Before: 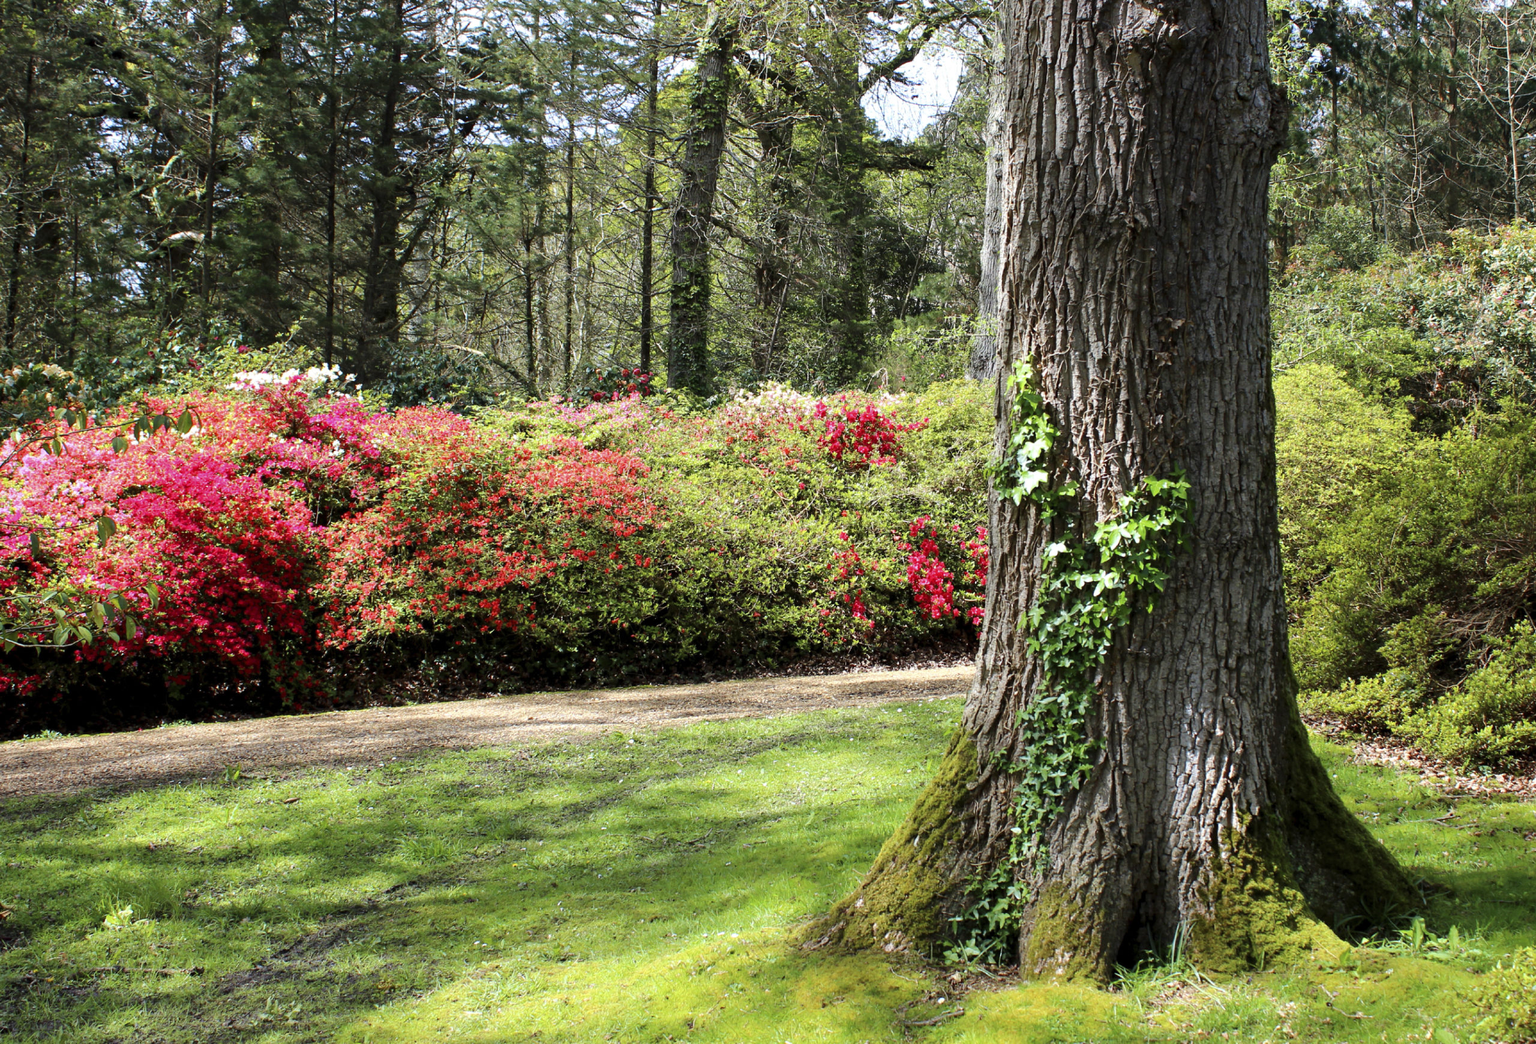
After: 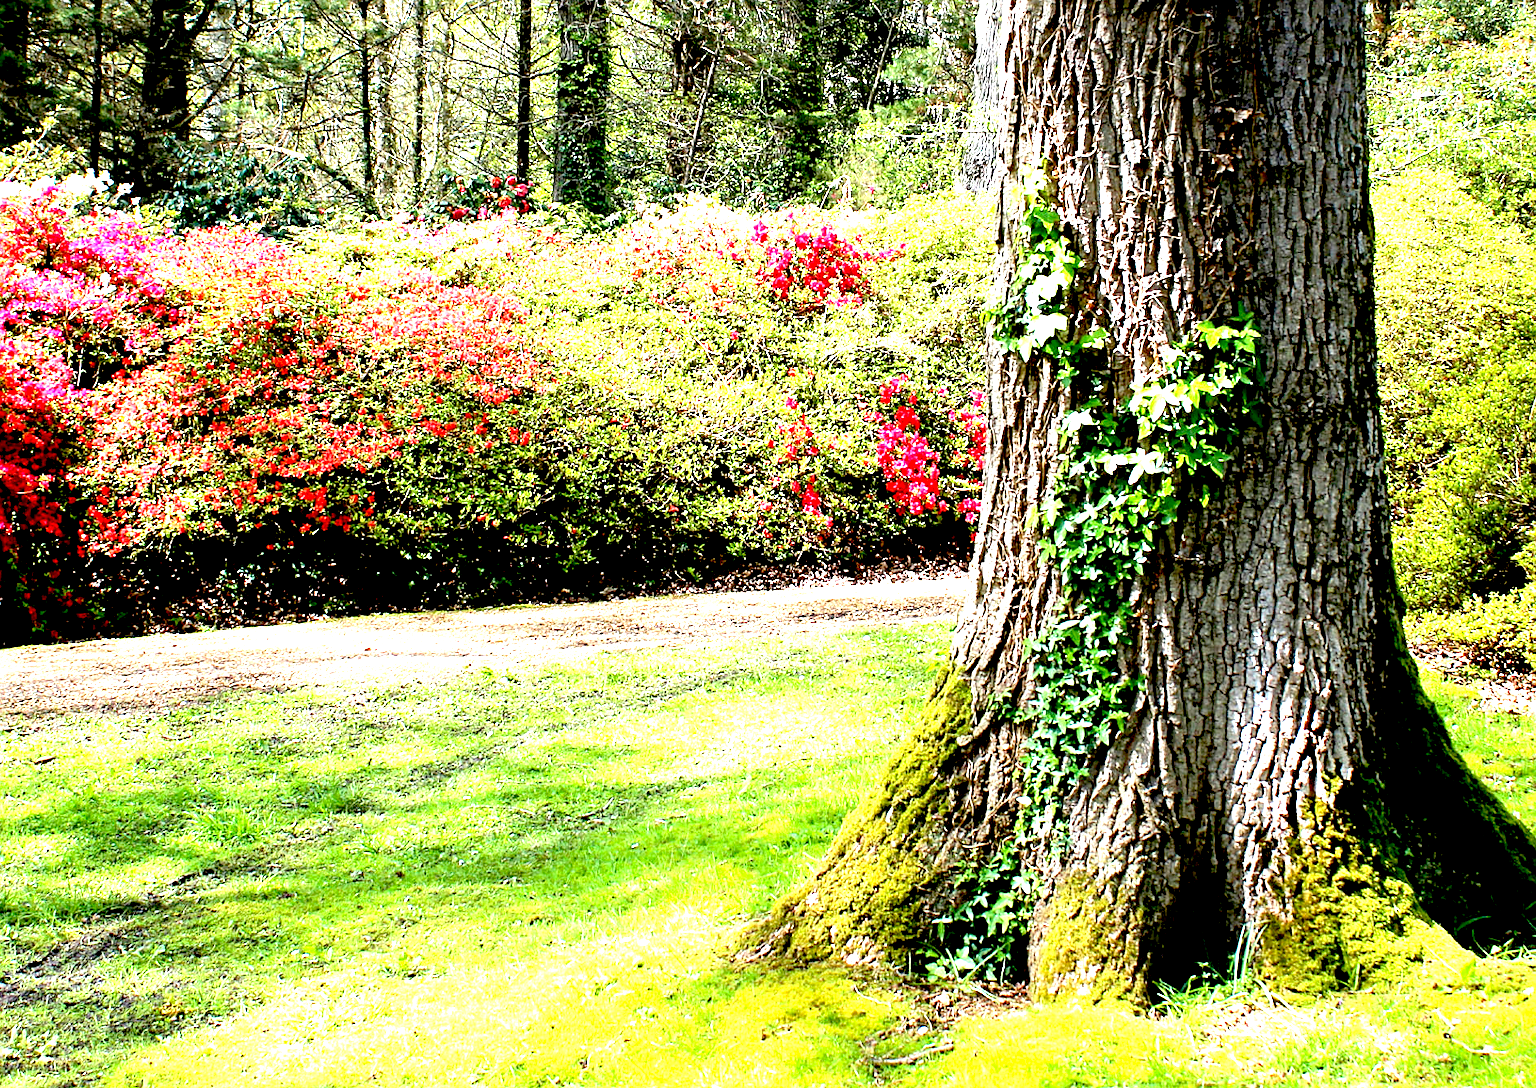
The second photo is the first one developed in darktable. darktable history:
sharpen: on, module defaults
crop: left 16.871%, top 22.857%, right 9.116%
exposure: black level correction 0.016, exposure 1.774 EV, compensate highlight preservation false
